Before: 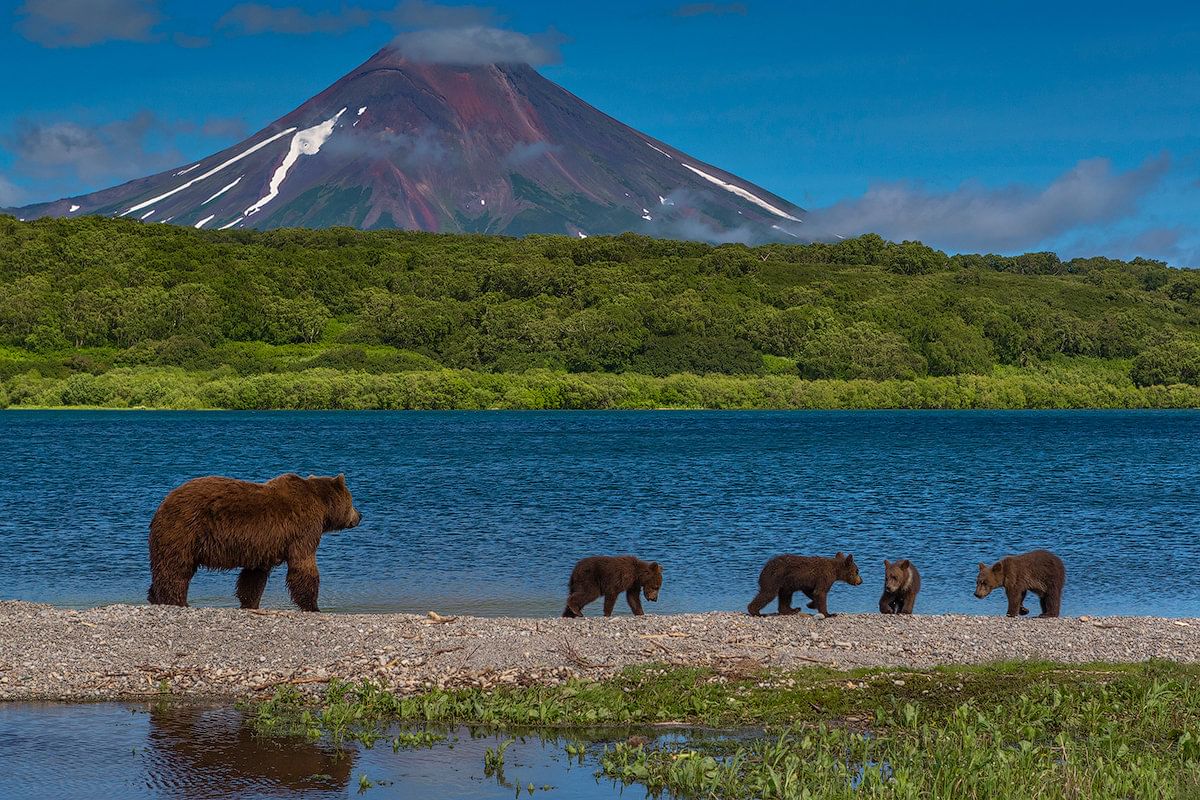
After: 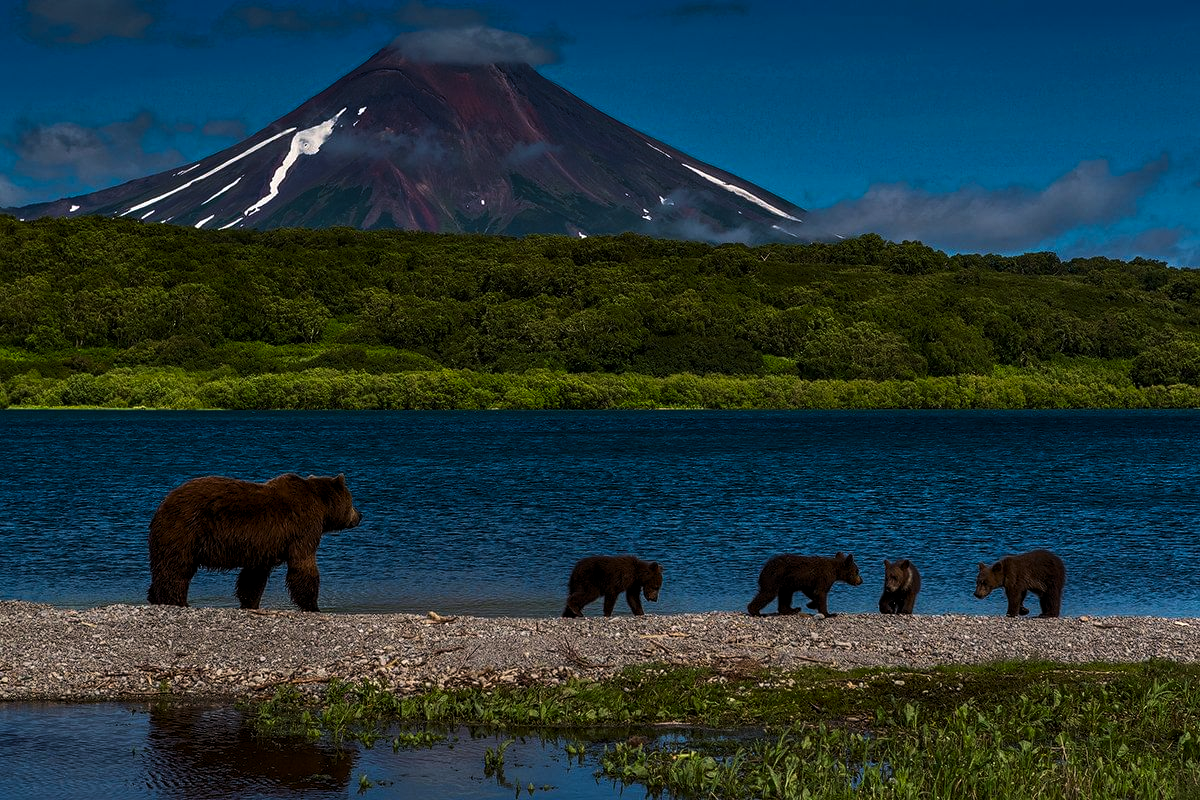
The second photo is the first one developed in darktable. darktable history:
contrast brightness saturation: contrast 0.12, brightness -0.12, saturation 0.2
levels: levels [0.029, 0.545, 0.971]
